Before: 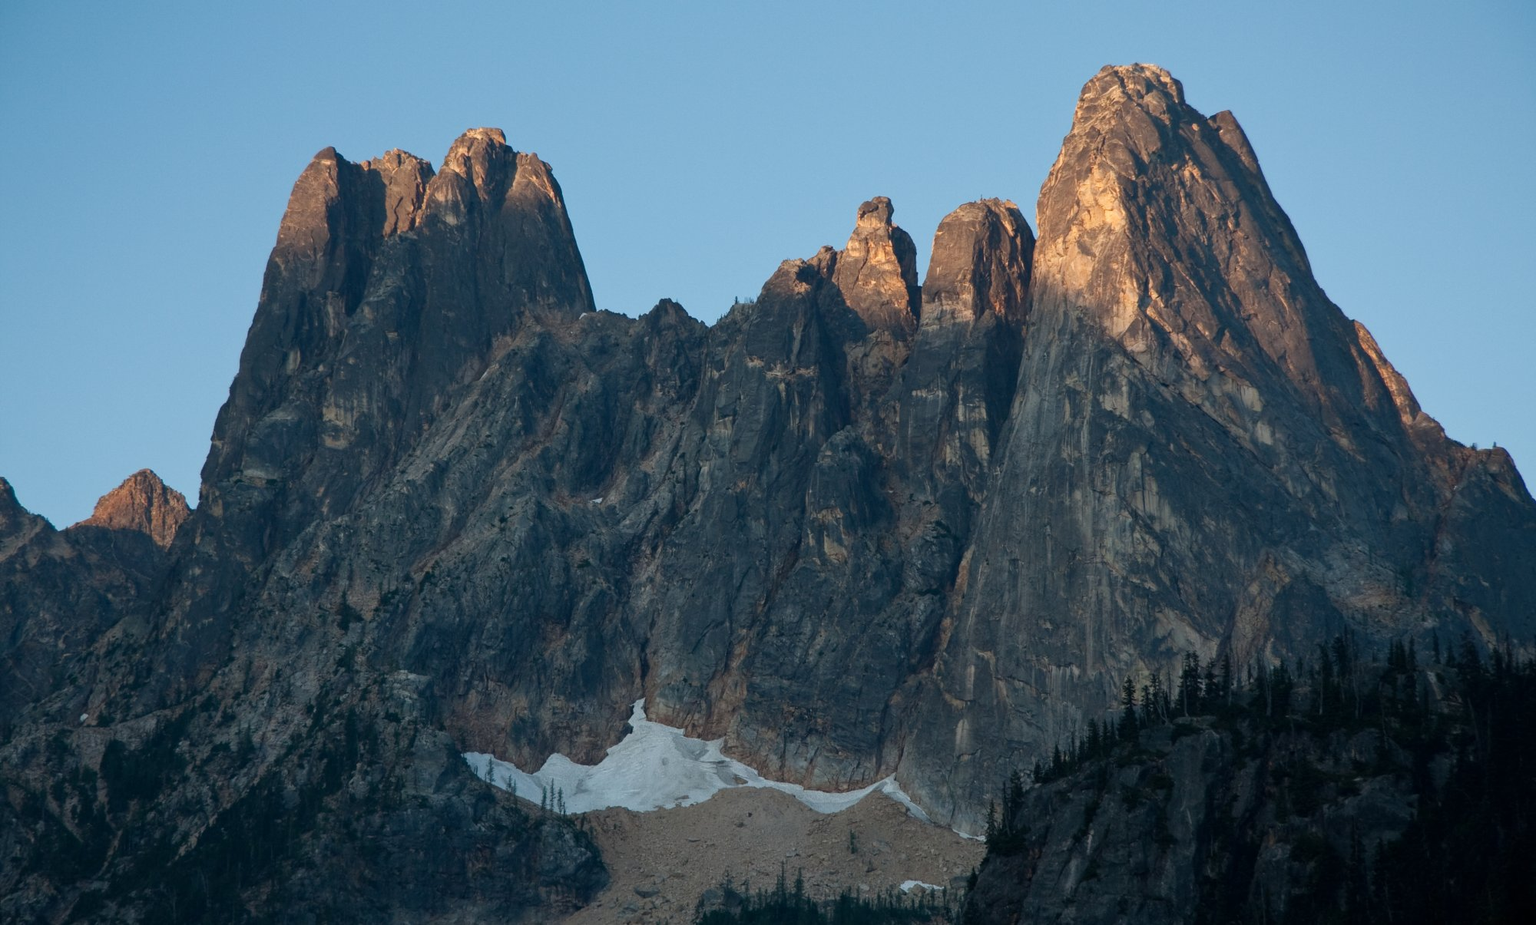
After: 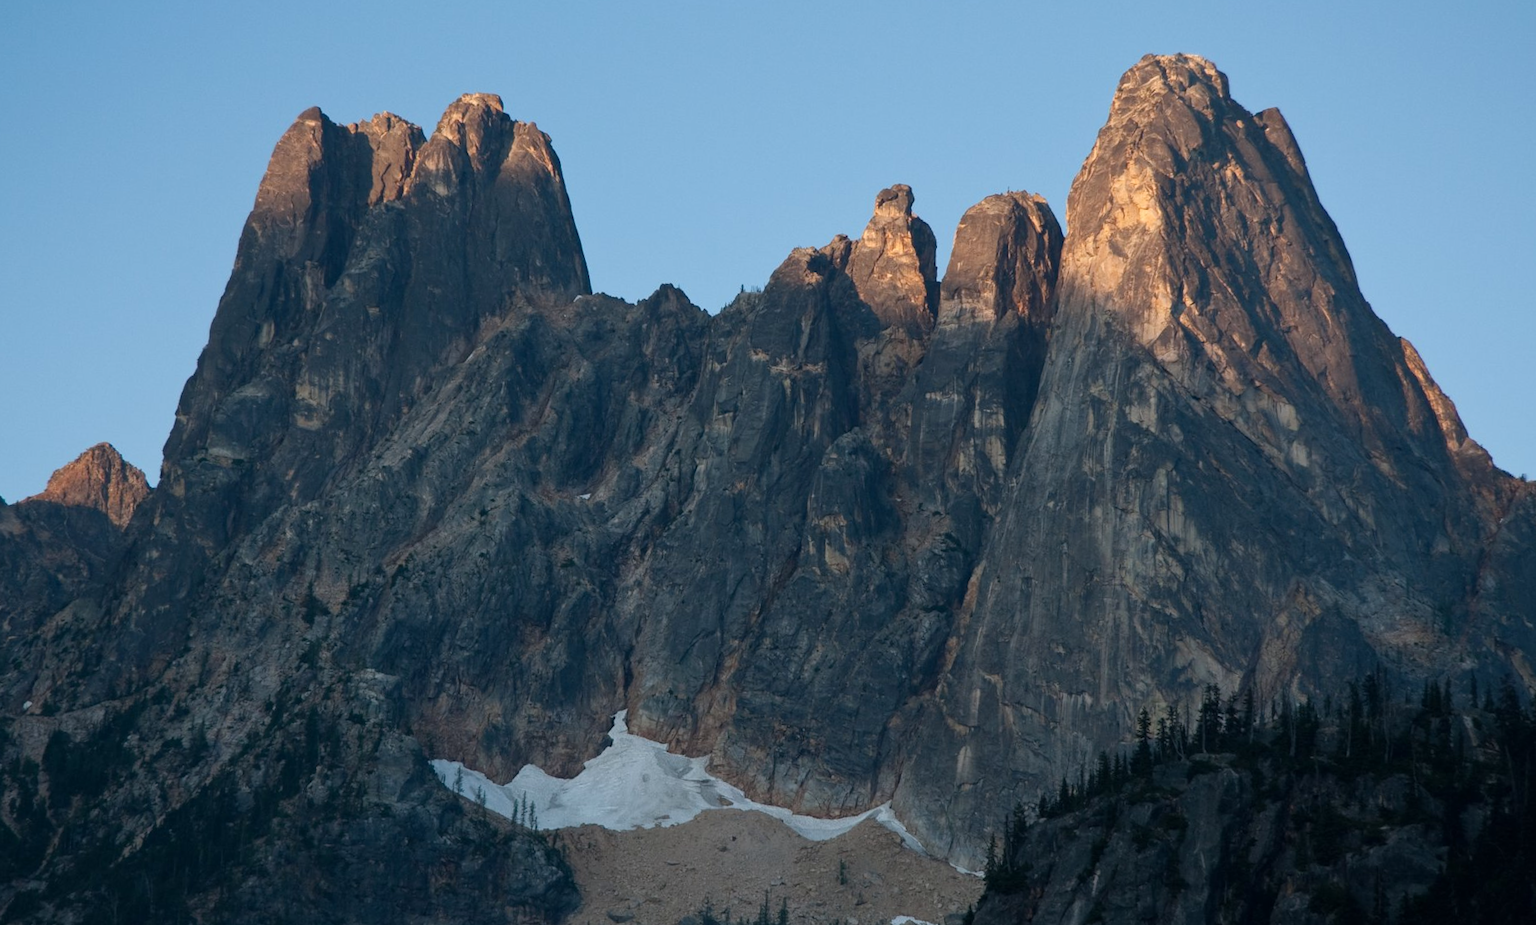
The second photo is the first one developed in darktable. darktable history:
crop and rotate: angle -2.38°
white balance: red 1.004, blue 1.024
